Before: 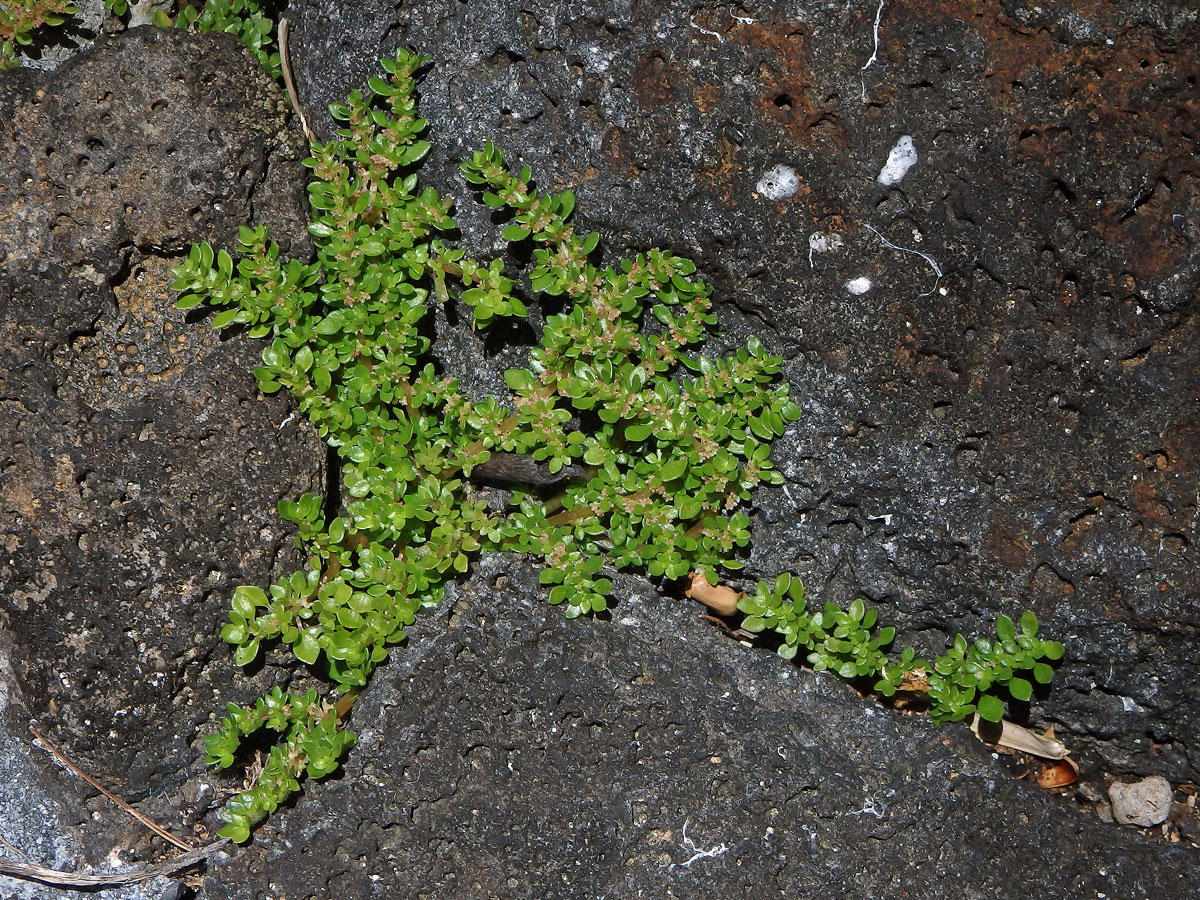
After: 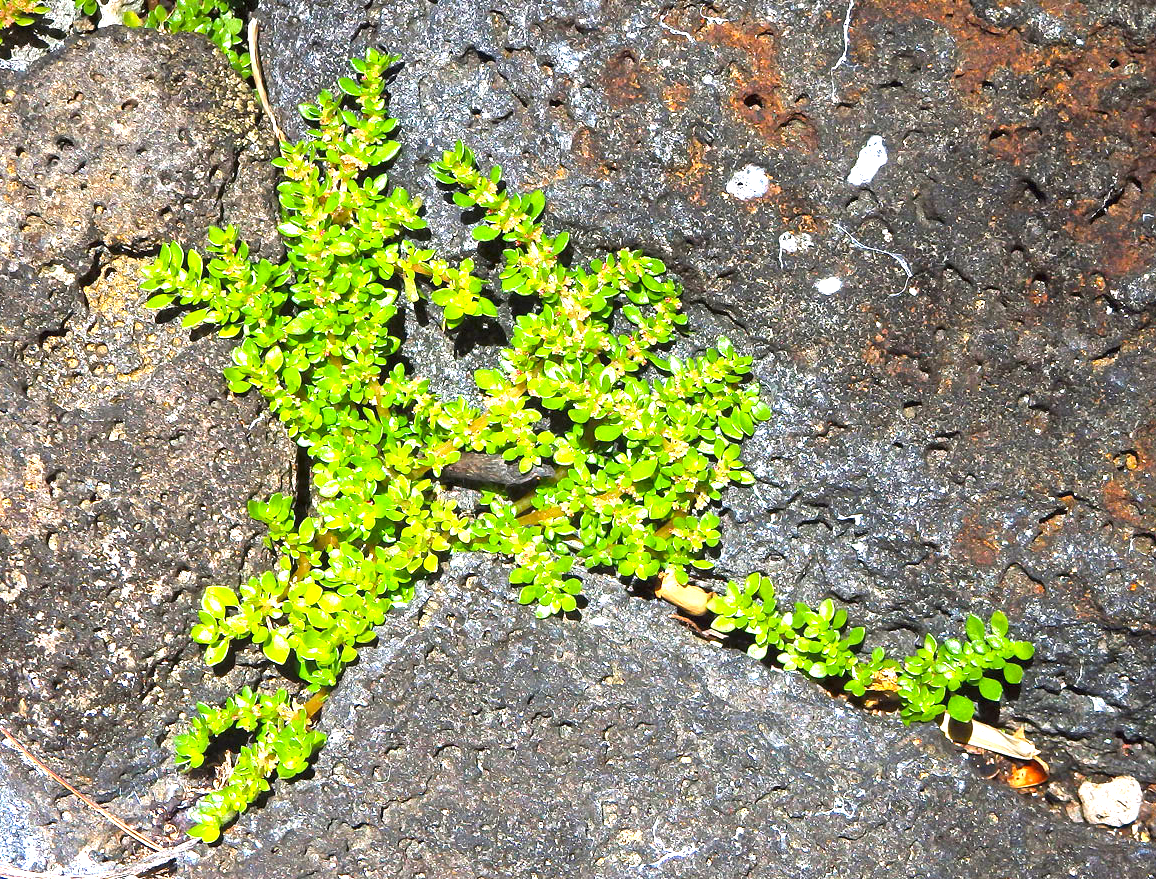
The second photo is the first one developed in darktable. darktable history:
color balance rgb: perceptual saturation grading › global saturation 20%, global vibrance 20%
crop and rotate: left 2.536%, right 1.107%, bottom 2.246%
exposure: black level correction 0, exposure 1.975 EV, compensate exposure bias true, compensate highlight preservation false
